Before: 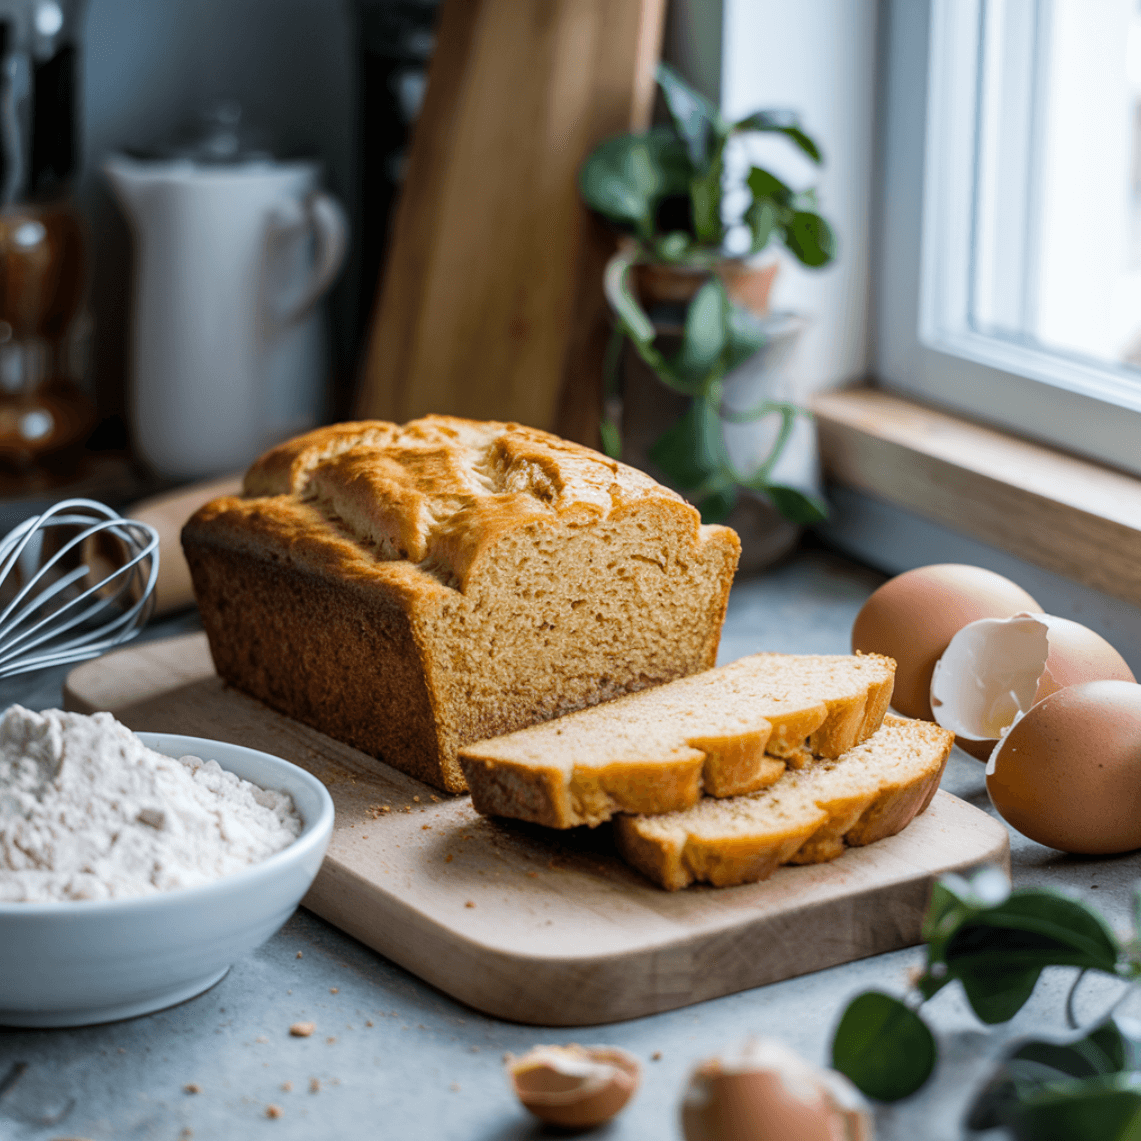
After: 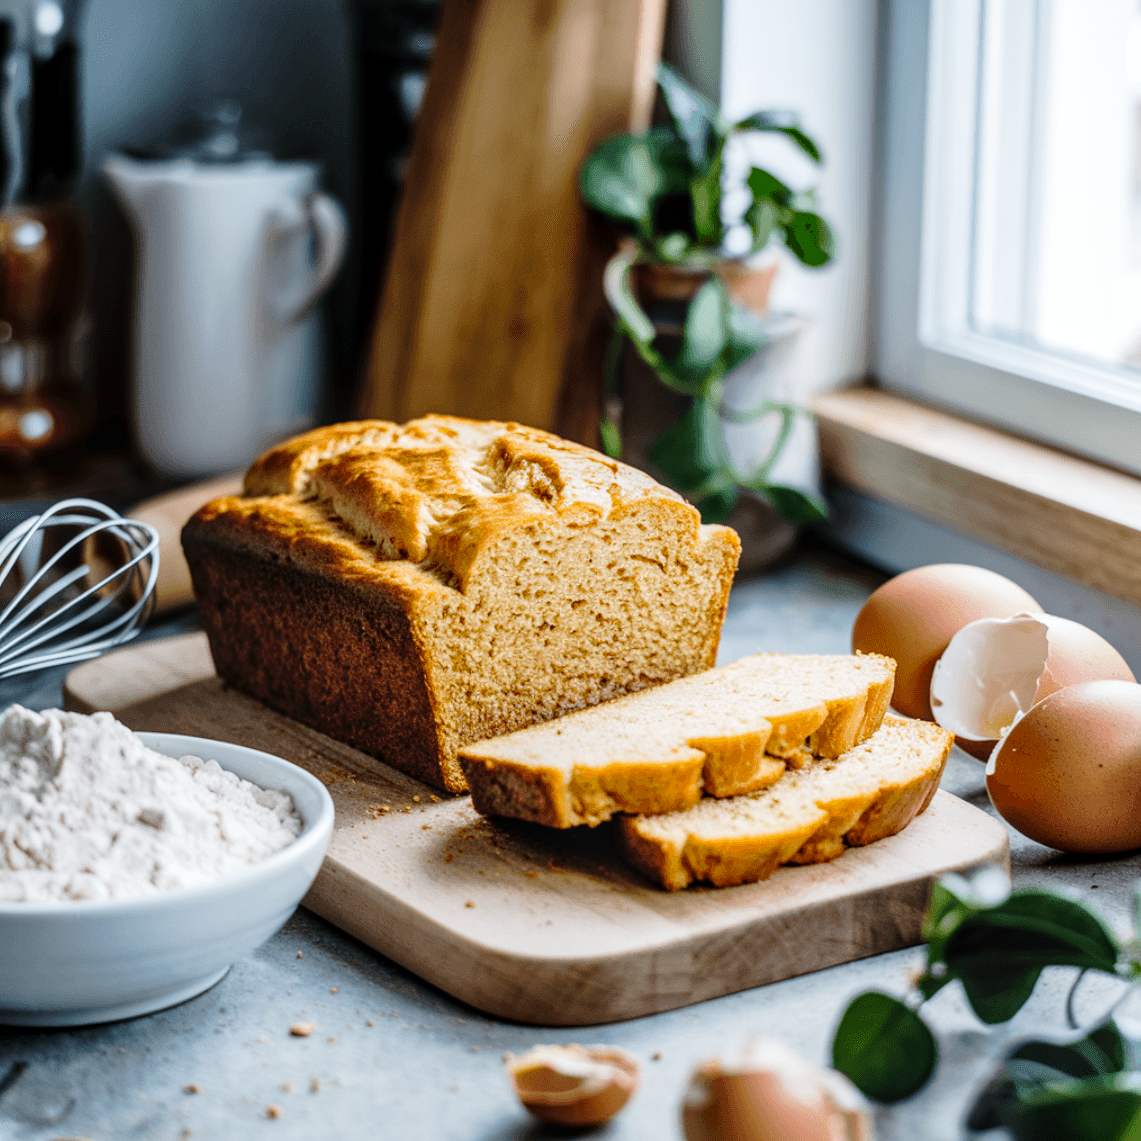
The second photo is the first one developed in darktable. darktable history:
local contrast: on, module defaults
tone curve: curves: ch0 [(0, 0) (0.003, 0.012) (0.011, 0.015) (0.025, 0.023) (0.044, 0.036) (0.069, 0.047) (0.1, 0.062) (0.136, 0.1) (0.177, 0.15) (0.224, 0.219) (0.277, 0.3) (0.335, 0.401) (0.399, 0.49) (0.468, 0.569) (0.543, 0.641) (0.623, 0.73) (0.709, 0.806) (0.801, 0.88) (0.898, 0.939) (1, 1)], preserve colors none
